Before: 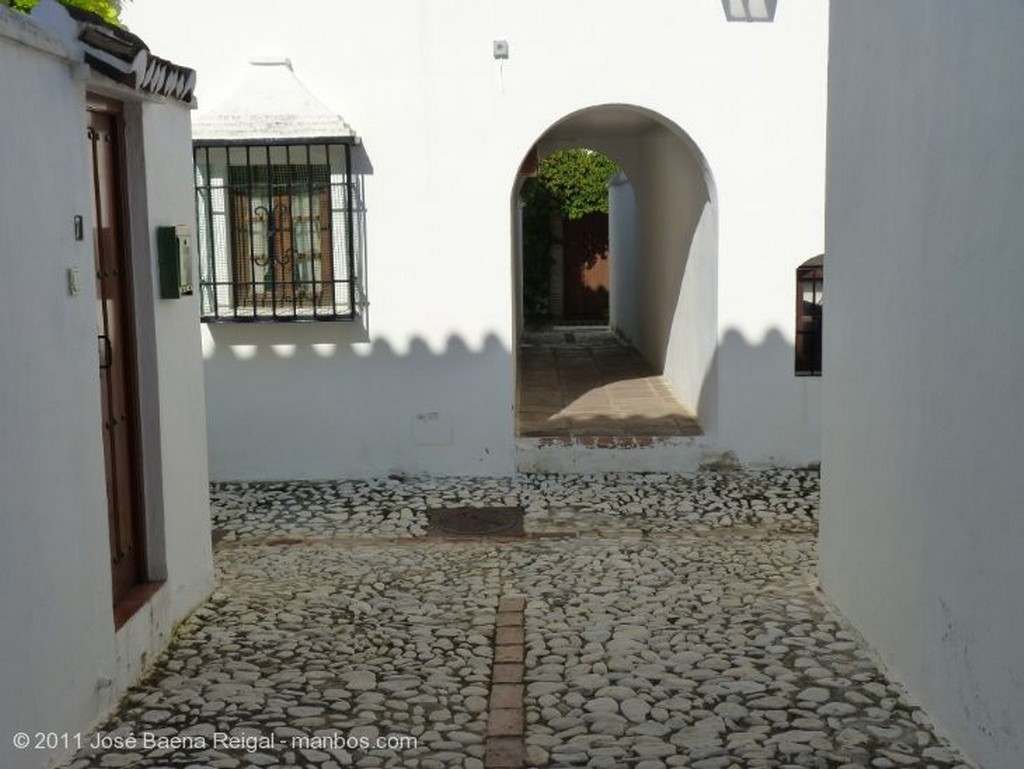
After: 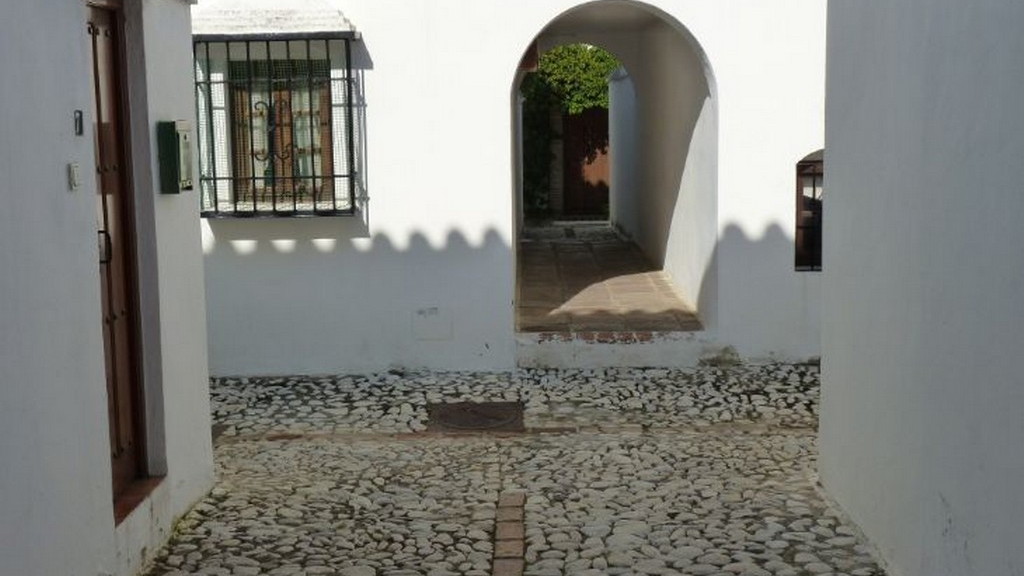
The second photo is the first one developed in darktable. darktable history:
crop: top 13.744%, bottom 11.332%
